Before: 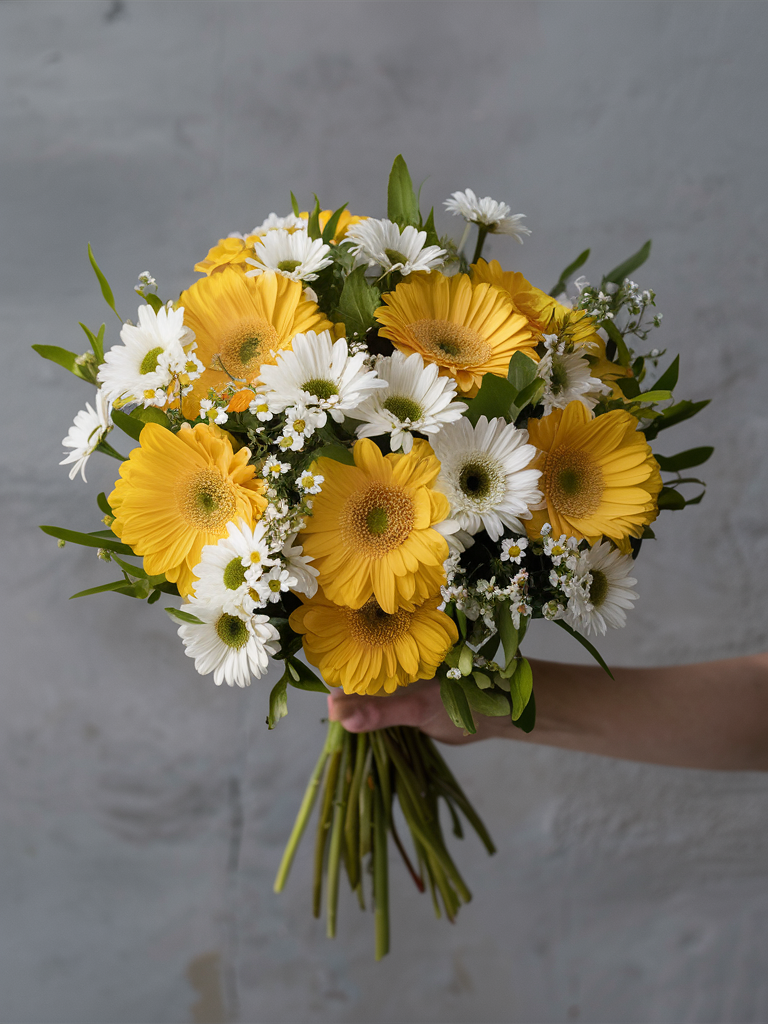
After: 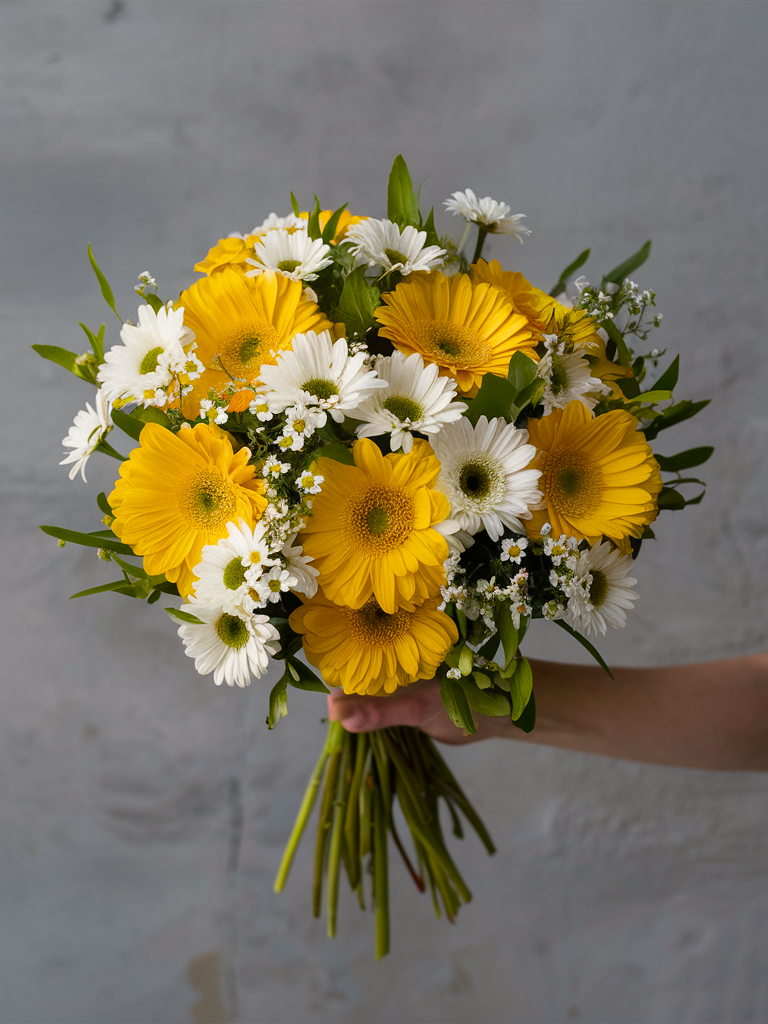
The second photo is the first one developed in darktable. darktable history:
color balance rgb: perceptual saturation grading › global saturation 20%, global vibrance 20%
white balance: red 1.009, blue 0.985
